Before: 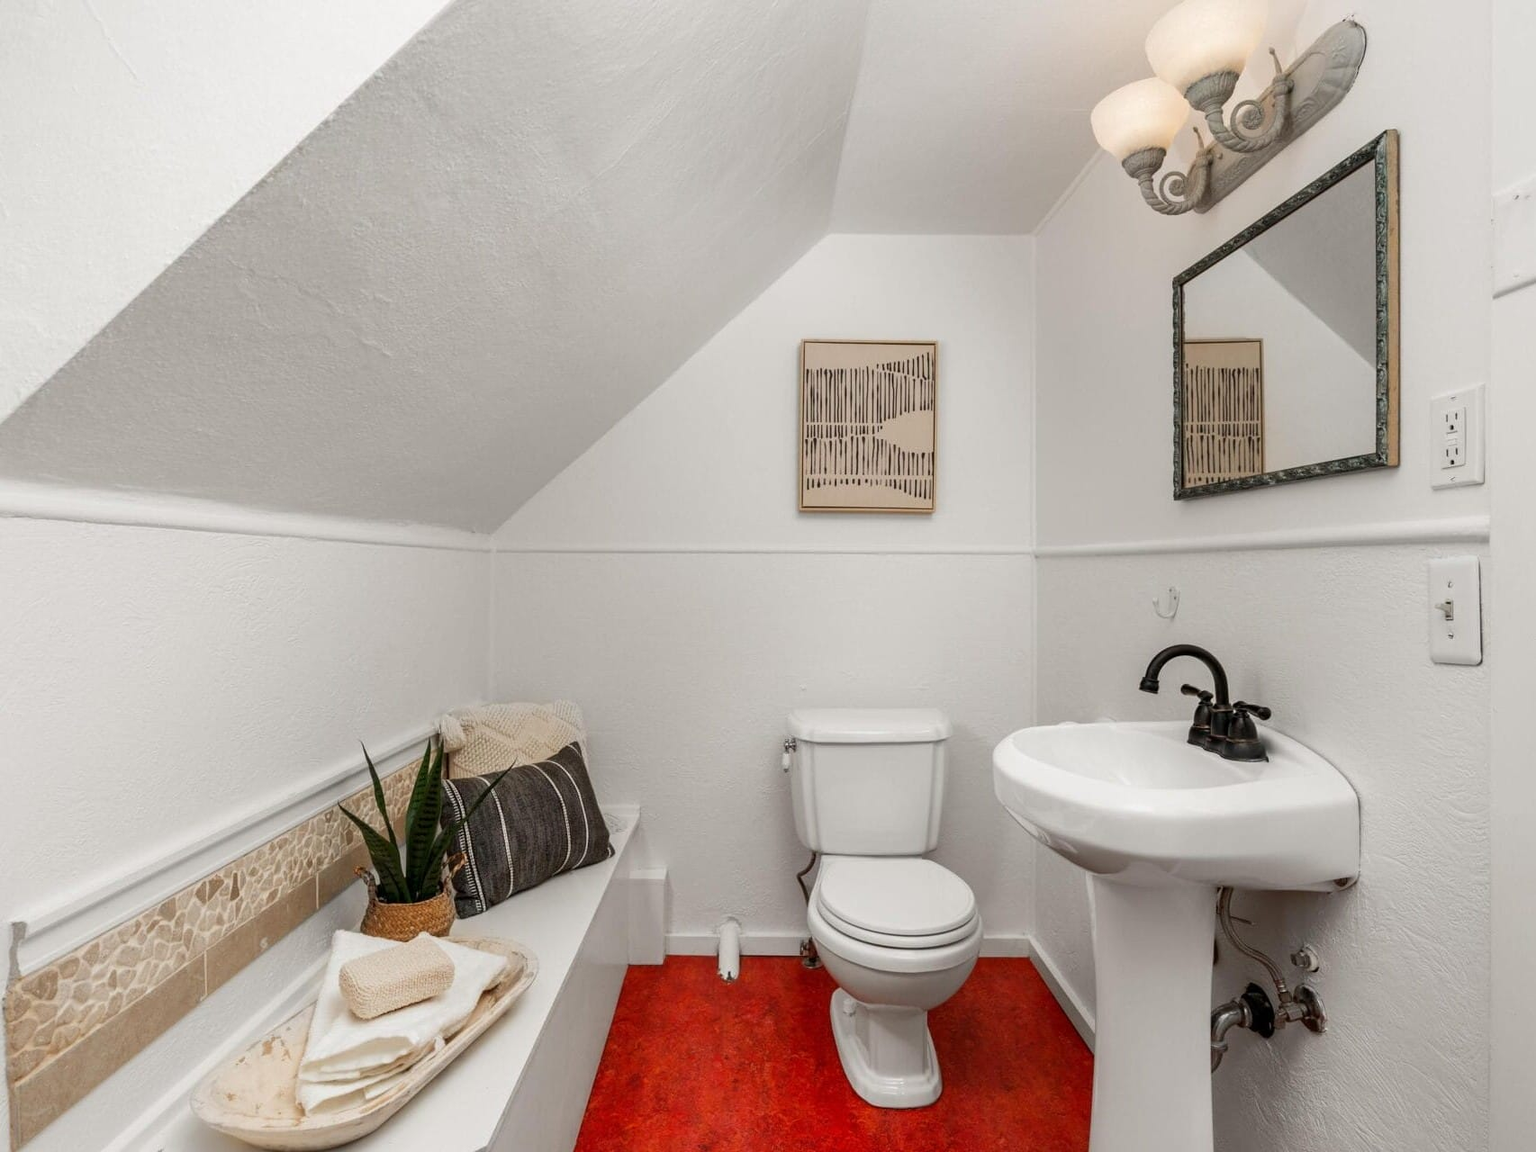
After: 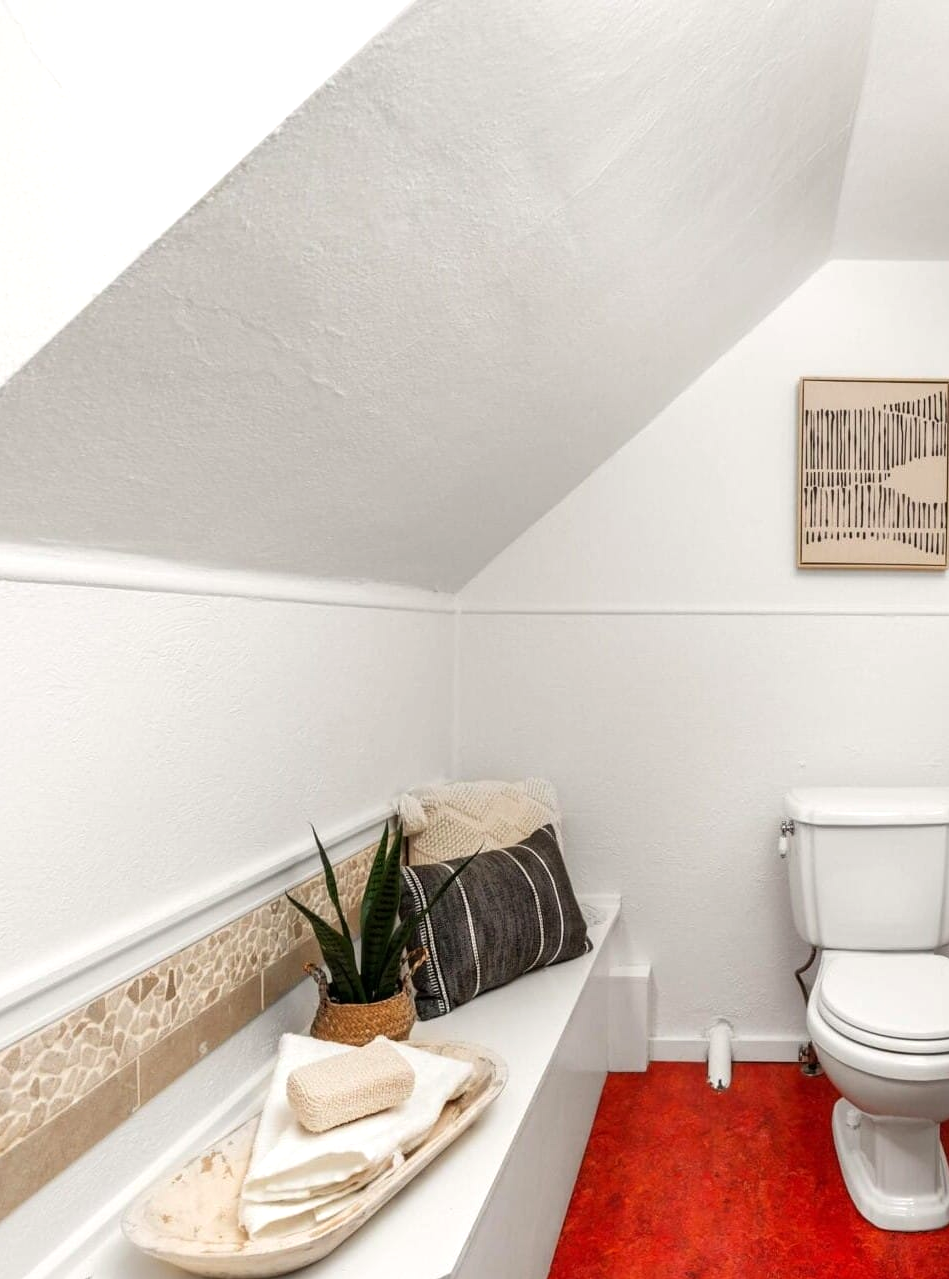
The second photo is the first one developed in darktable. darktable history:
crop: left 5.305%, right 39.023%
tone equalizer: -8 EV -0.404 EV, -7 EV -0.356 EV, -6 EV -0.325 EV, -5 EV -0.25 EV, -3 EV 0.229 EV, -2 EV 0.311 EV, -1 EV 0.39 EV, +0 EV 0.431 EV
